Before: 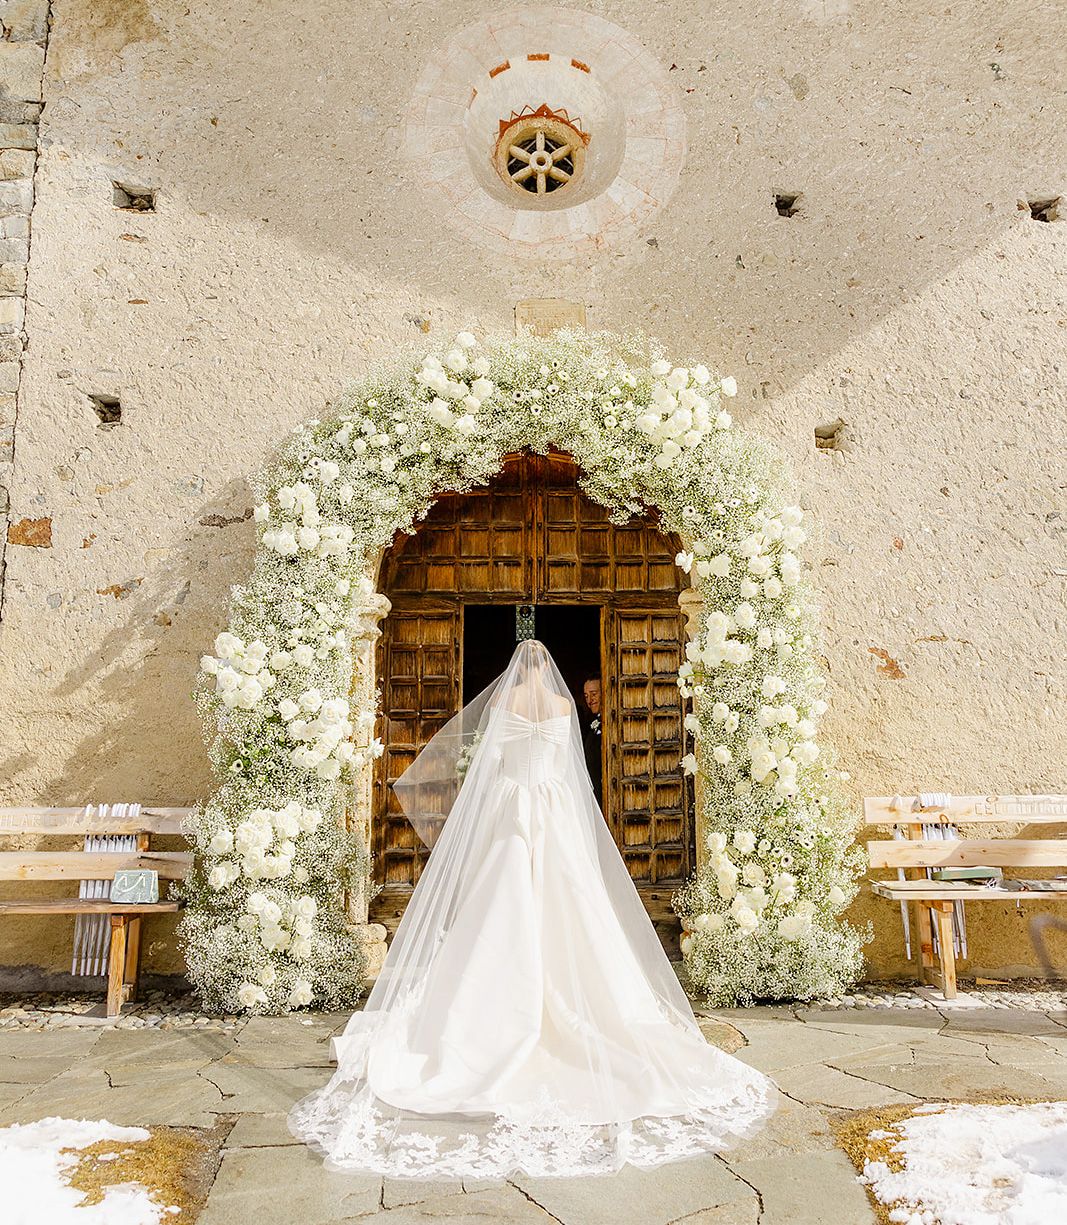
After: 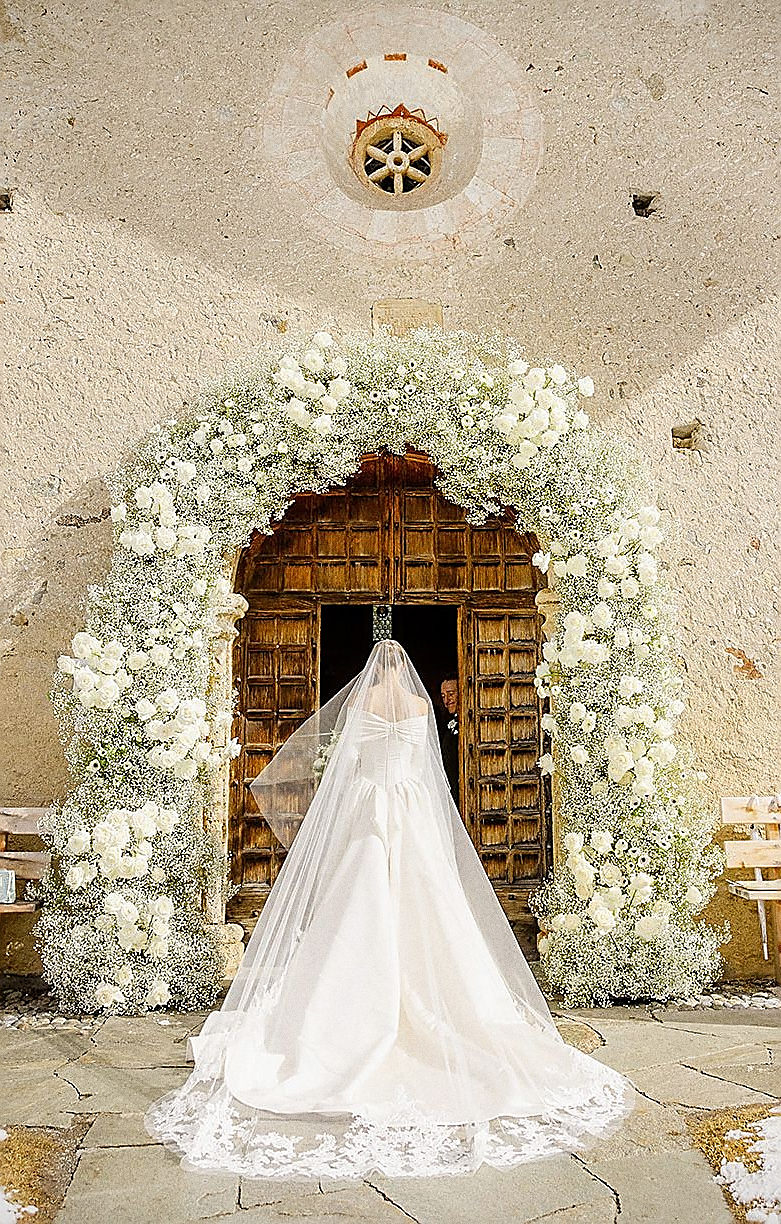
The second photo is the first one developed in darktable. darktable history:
grain: coarseness 0.09 ISO, strength 40%
tone equalizer: on, module defaults
crop: left 13.443%, right 13.31%
vignetting: fall-off start 100%, fall-off radius 71%, brightness -0.434, saturation -0.2, width/height ratio 1.178, dithering 8-bit output, unbound false
sharpen: radius 1.4, amount 1.25, threshold 0.7
